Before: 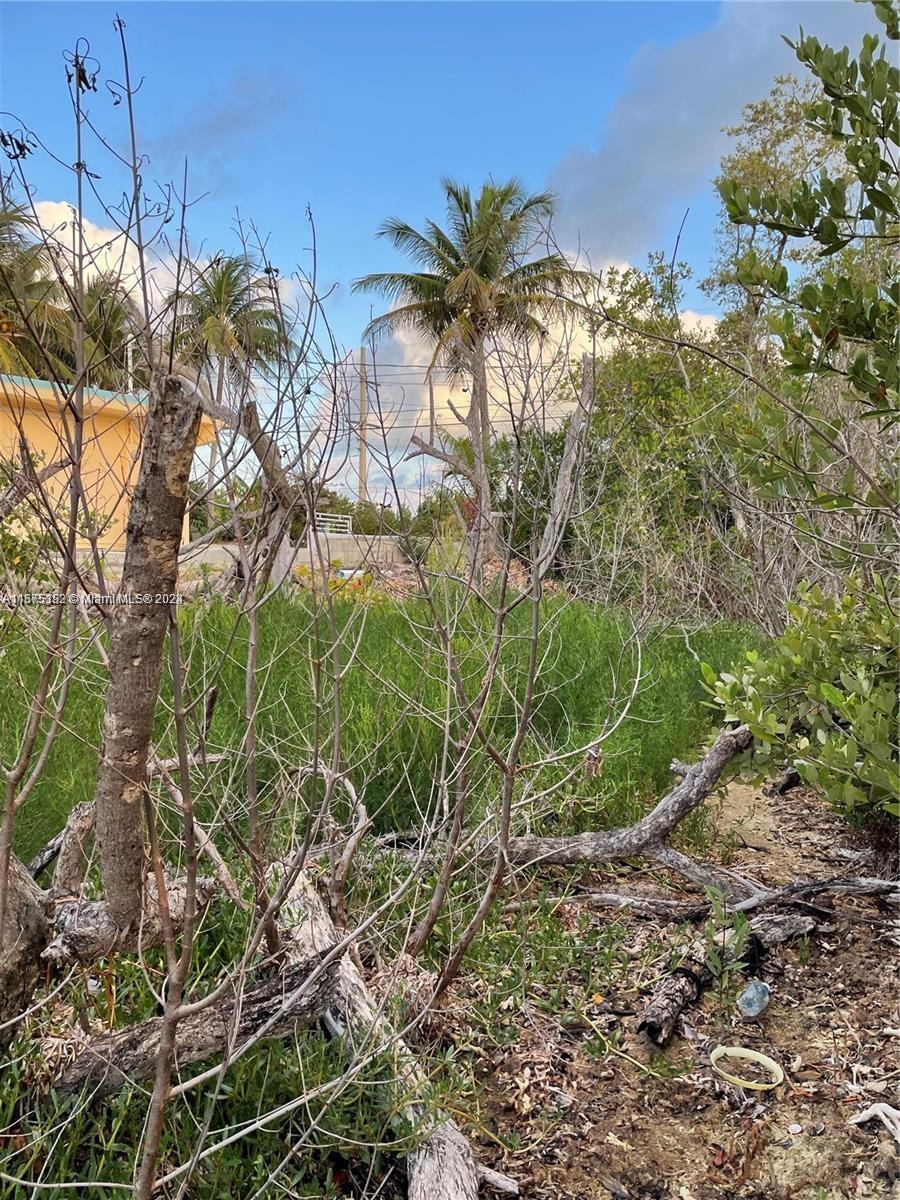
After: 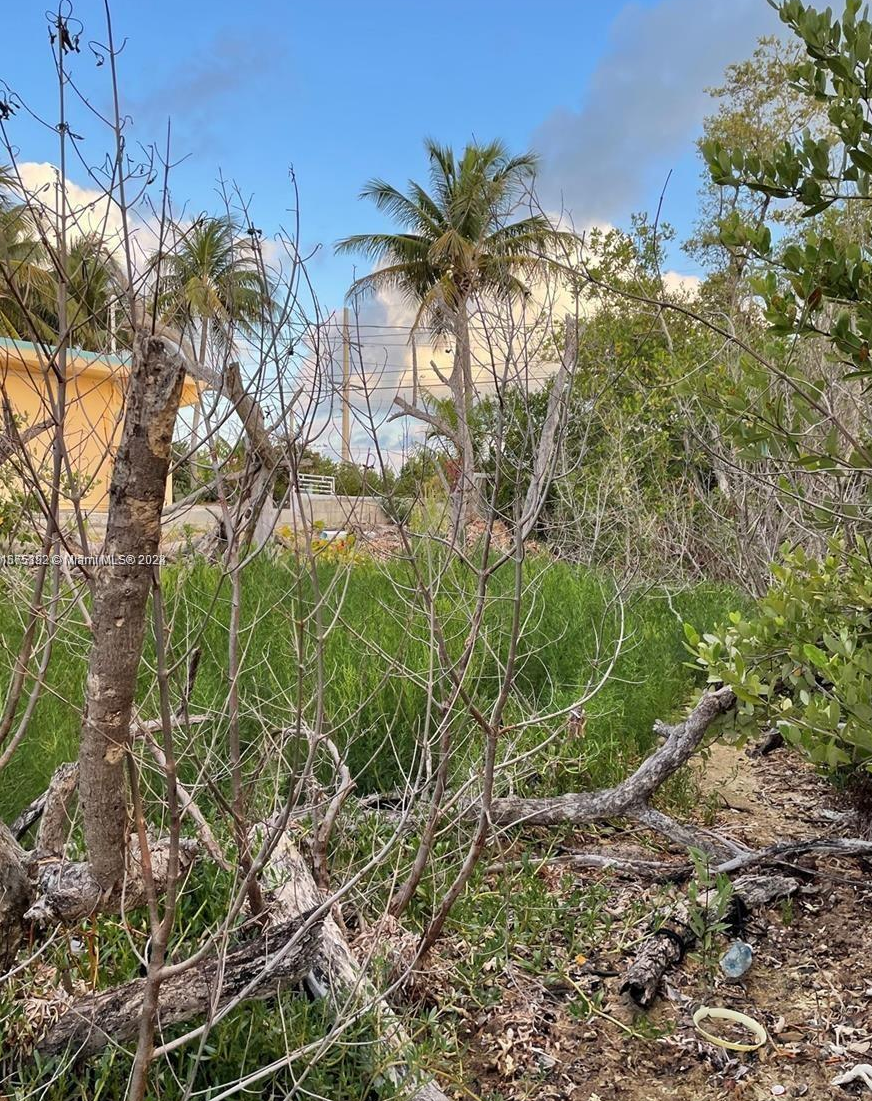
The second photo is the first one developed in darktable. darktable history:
rotate and perspective: crop left 0, crop top 0
crop: left 1.964%, top 3.251%, right 1.122%, bottom 4.933%
